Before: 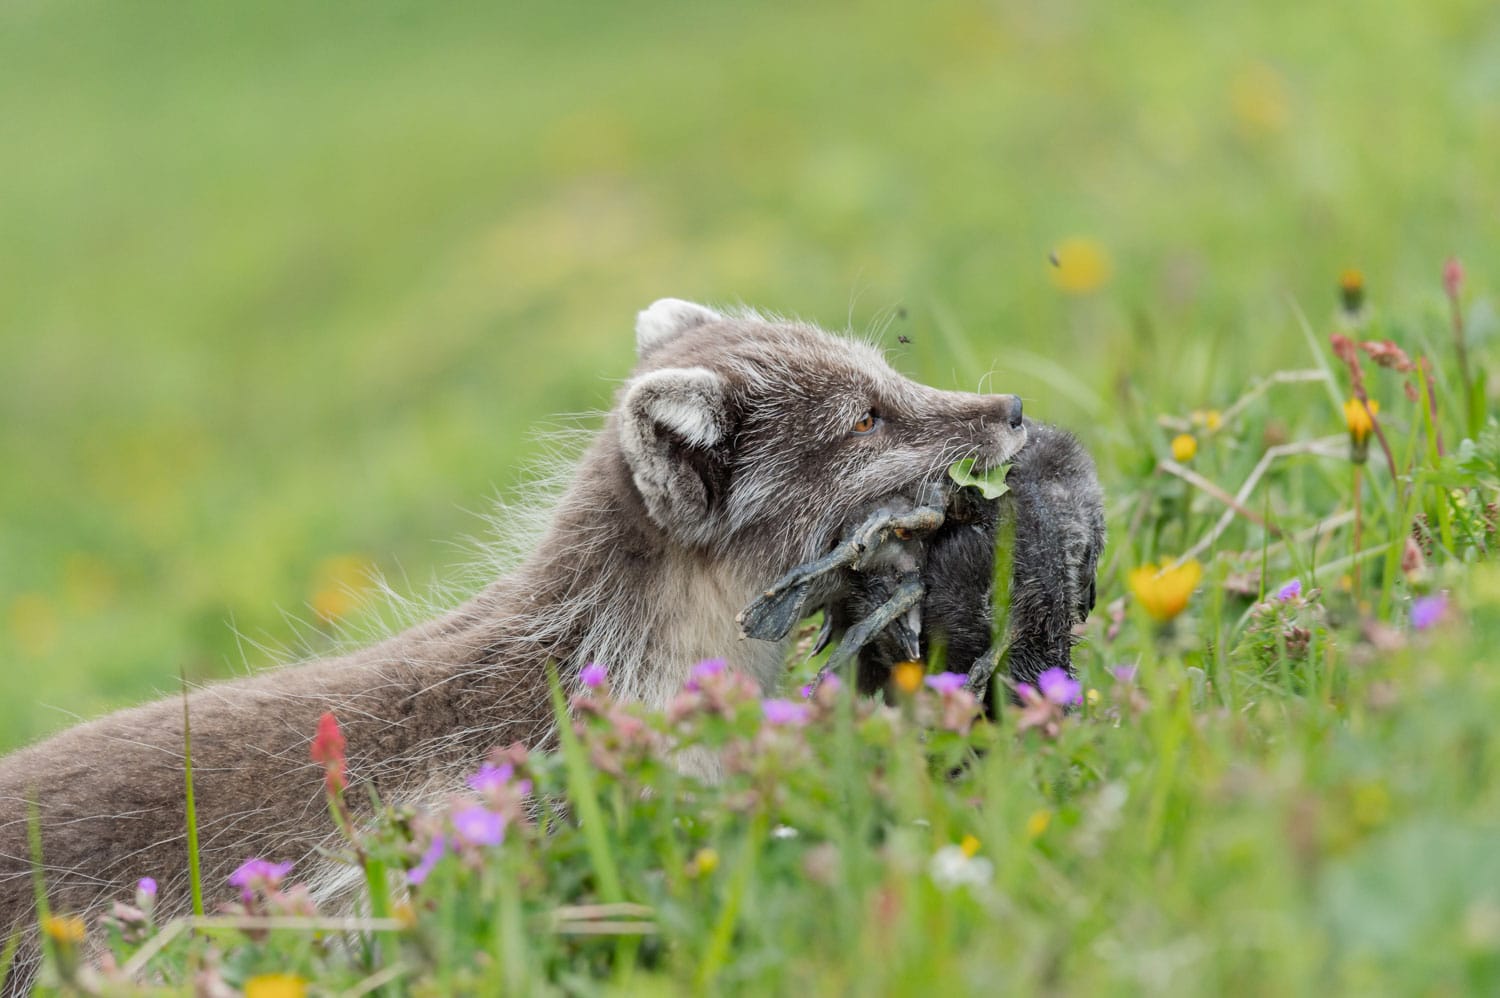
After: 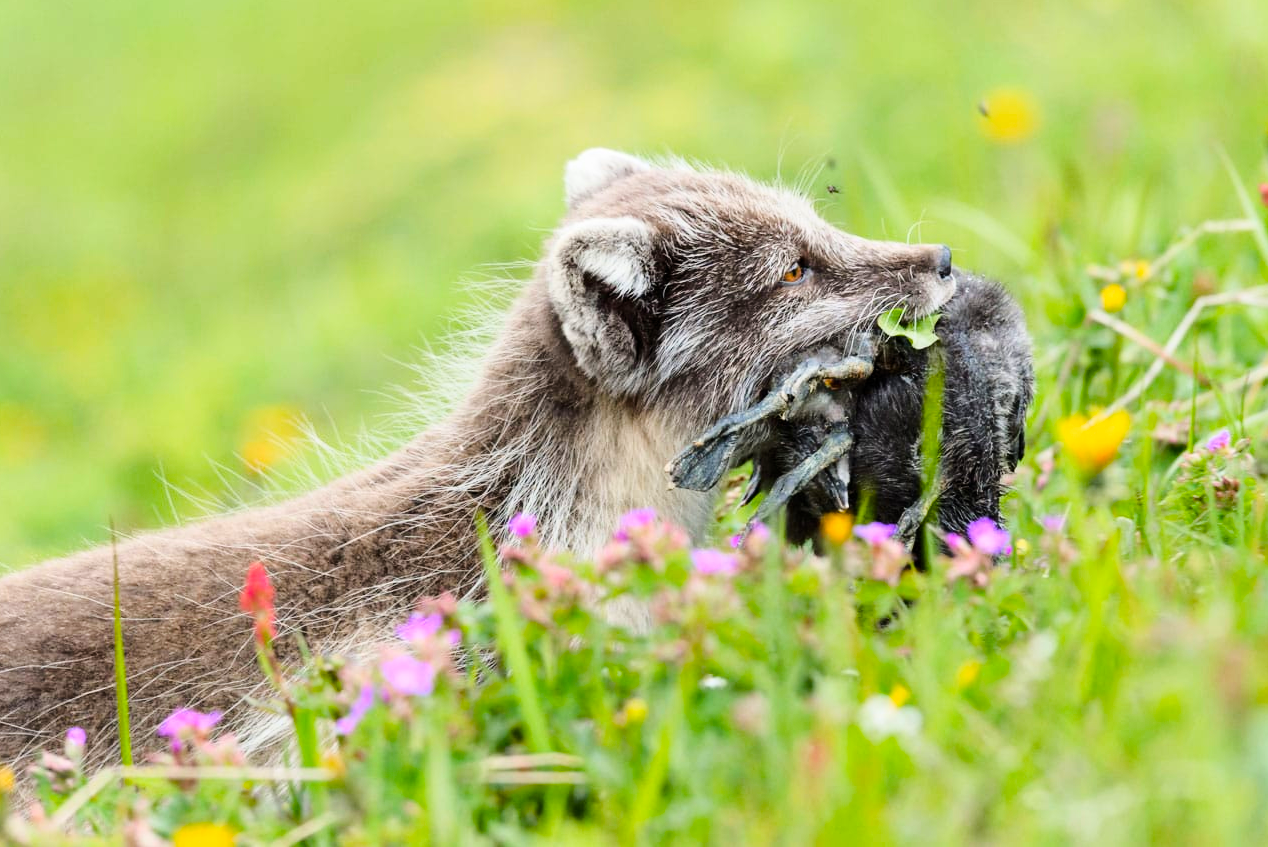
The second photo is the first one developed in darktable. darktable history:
color balance rgb: power › luminance -8.809%, perceptual saturation grading › global saturation 20%, perceptual saturation grading › highlights -13.966%, perceptual saturation grading › shadows 50.111%
crop and rotate: left 4.755%, top 15.104%, right 10.67%
base curve: curves: ch0 [(0, 0) (0.028, 0.03) (0.121, 0.232) (0.46, 0.748) (0.859, 0.968) (1, 1)]
